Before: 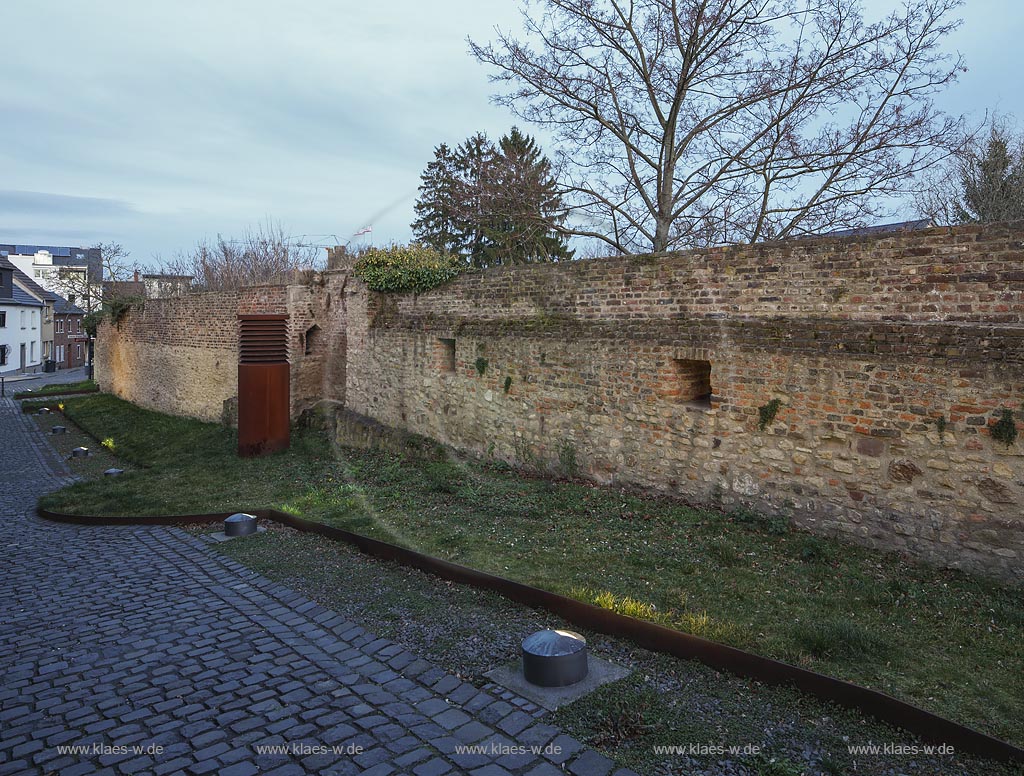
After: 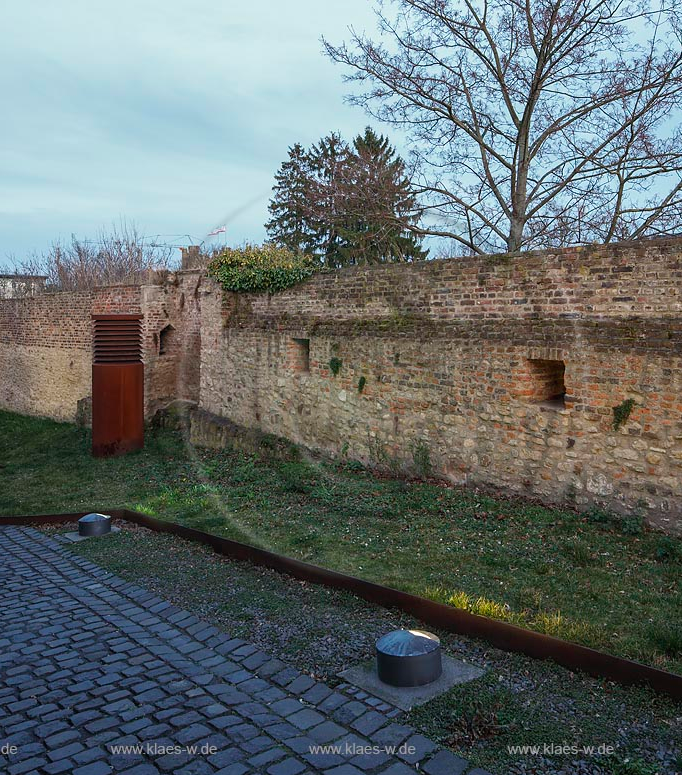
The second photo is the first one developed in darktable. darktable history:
crop and rotate: left 14.314%, right 19.071%
